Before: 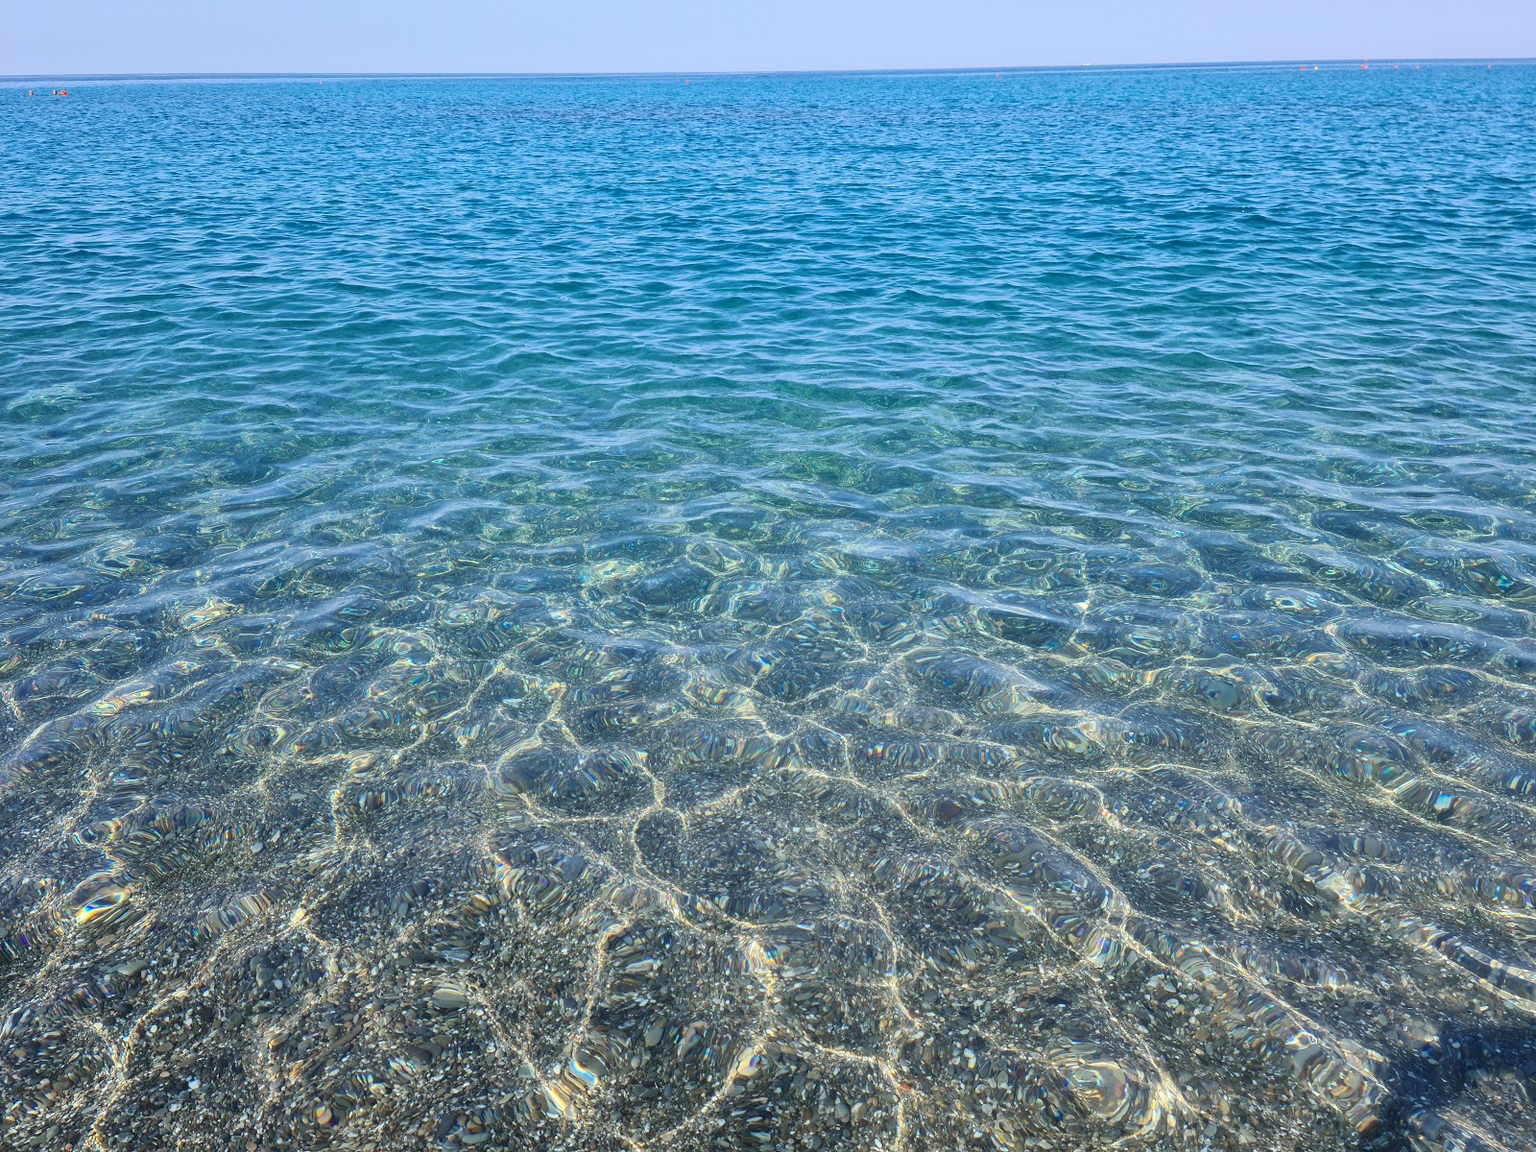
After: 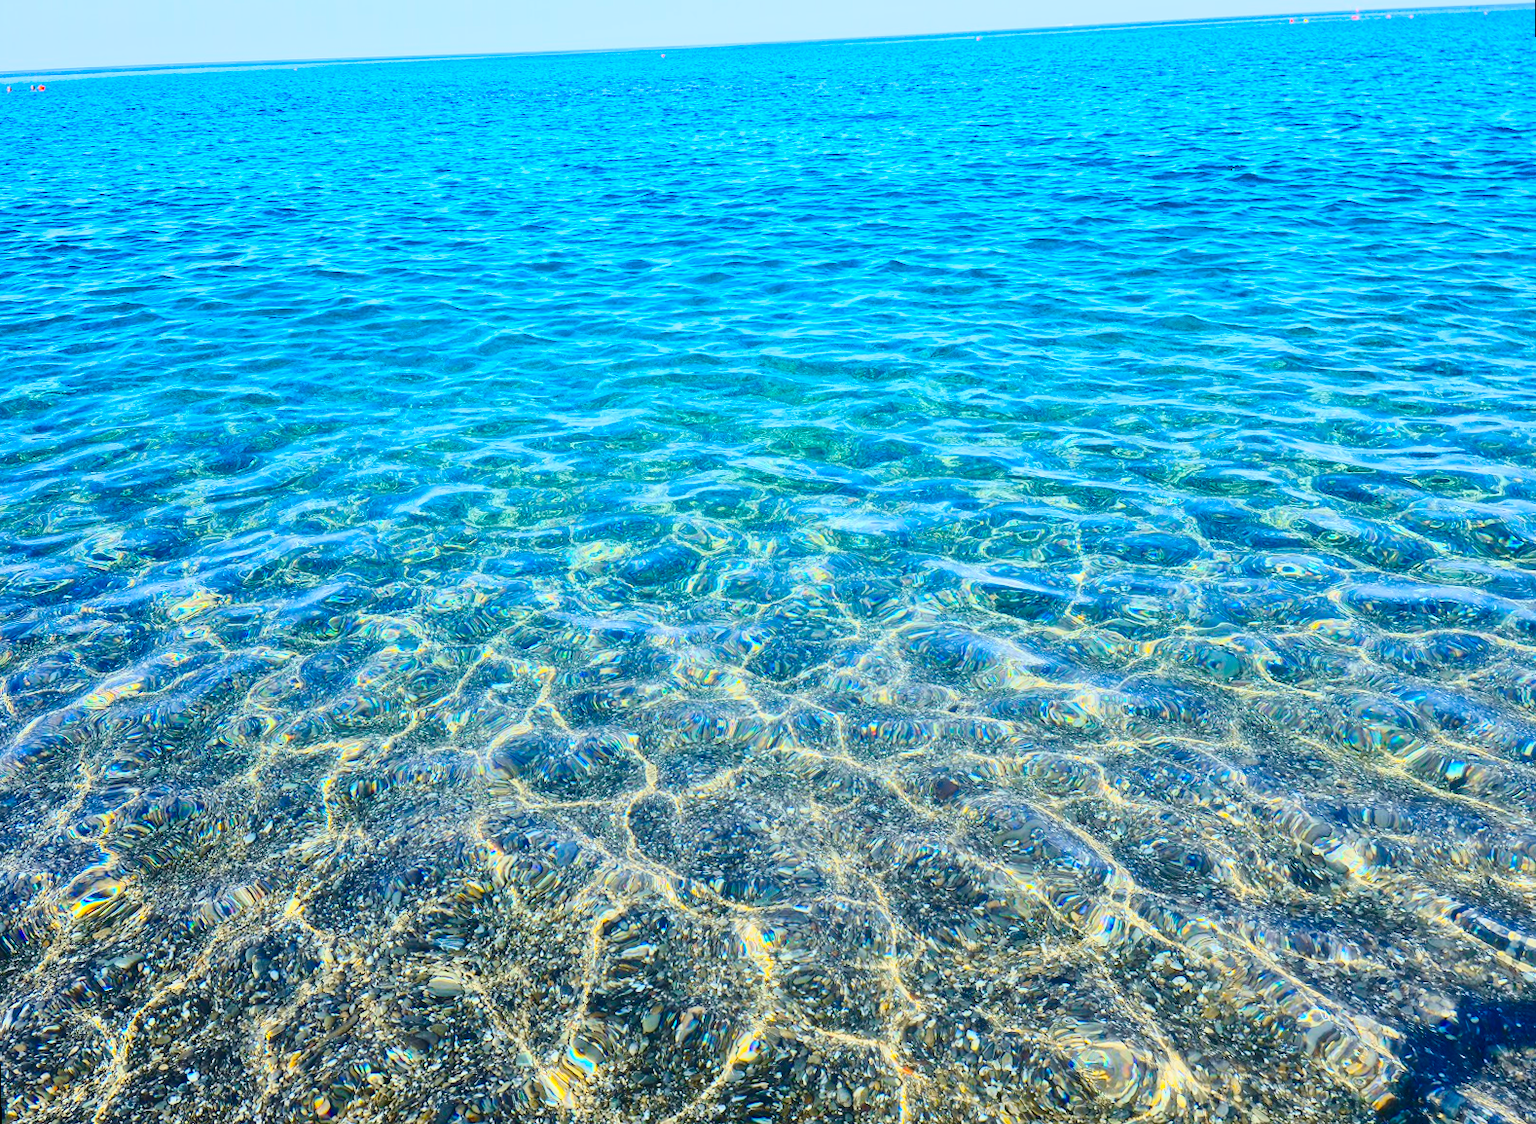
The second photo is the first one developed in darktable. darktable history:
rotate and perspective: rotation -1.32°, lens shift (horizontal) -0.031, crop left 0.015, crop right 0.985, crop top 0.047, crop bottom 0.982
tone curve: curves: ch0 [(0.003, 0.023) (0.071, 0.052) (0.249, 0.201) (0.466, 0.557) (0.625, 0.761) (0.783, 0.9) (0.994, 0.968)]; ch1 [(0, 0) (0.262, 0.227) (0.417, 0.386) (0.469, 0.467) (0.502, 0.498) (0.531, 0.521) (0.576, 0.586) (0.612, 0.634) (0.634, 0.68) (0.686, 0.728) (0.994, 0.987)]; ch2 [(0, 0) (0.262, 0.188) (0.385, 0.353) (0.427, 0.424) (0.495, 0.493) (0.518, 0.544) (0.55, 0.579) (0.595, 0.621) (0.644, 0.748) (1, 1)], color space Lab, independent channels, preserve colors none
color balance rgb: perceptual saturation grading › global saturation 20%, perceptual saturation grading › highlights -25%, perceptual saturation grading › shadows 50.52%, global vibrance 40.24%
